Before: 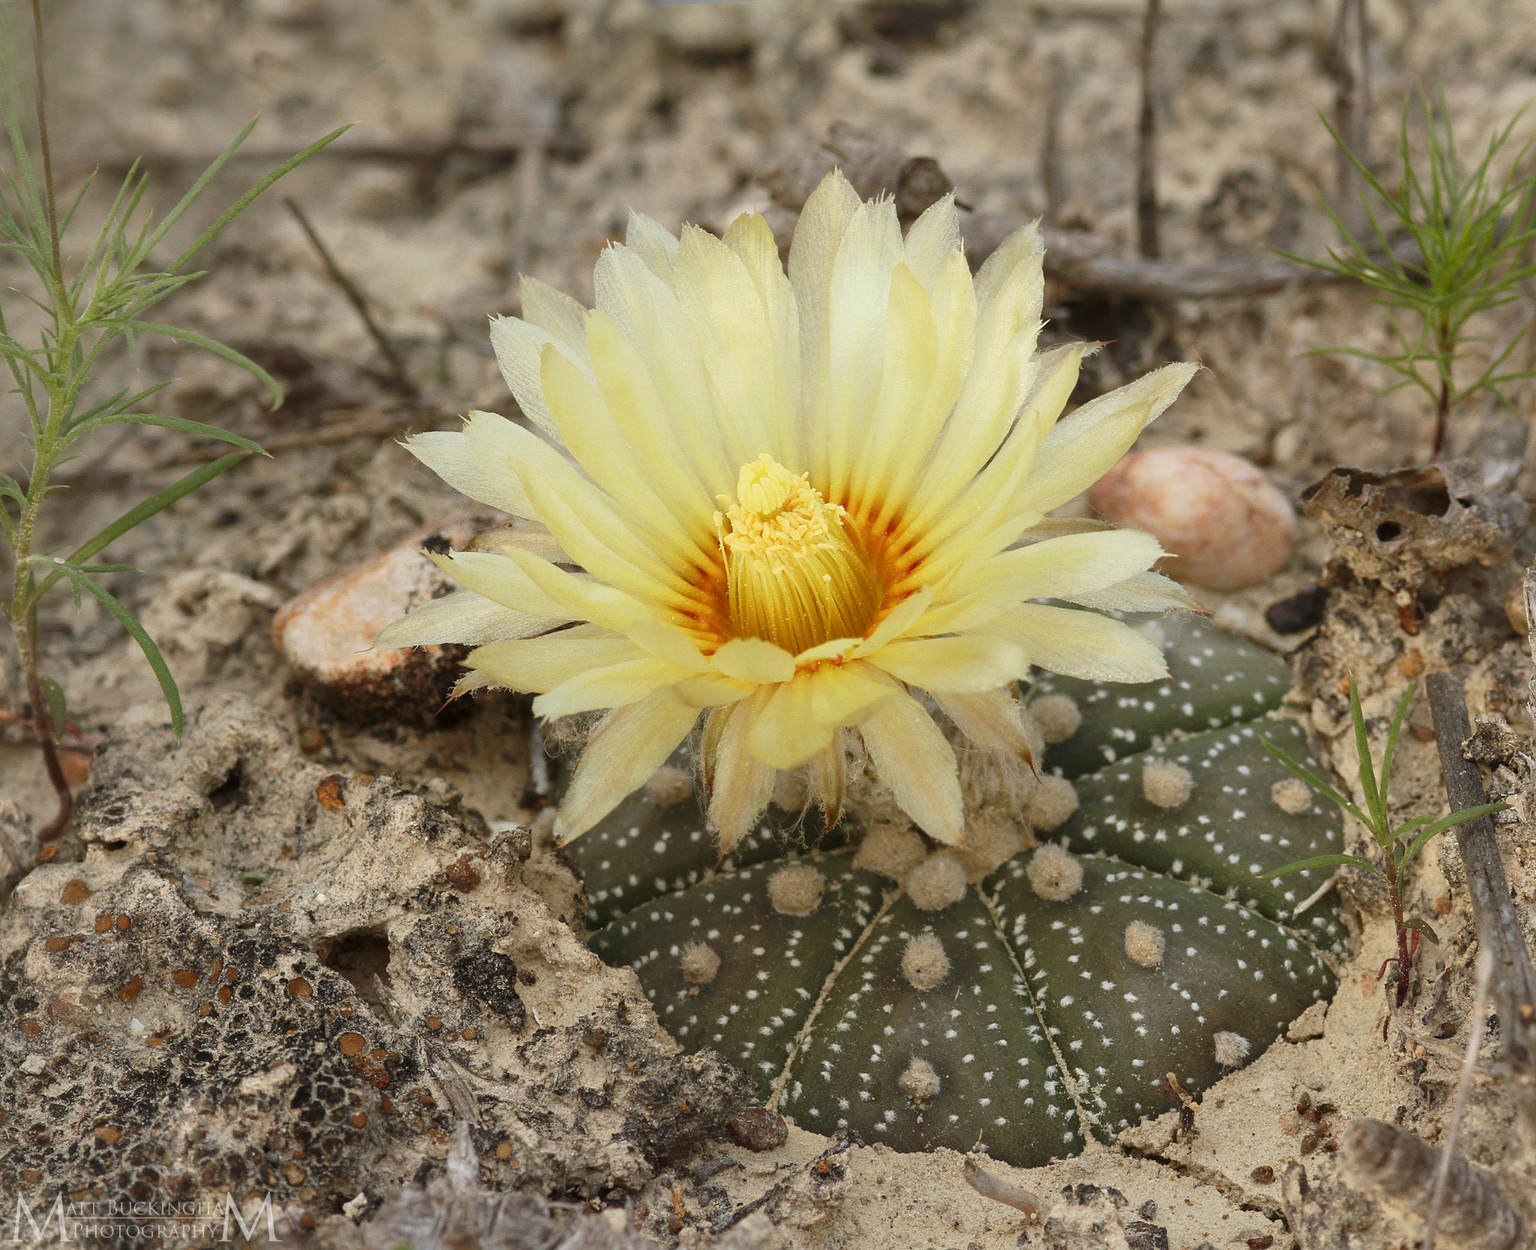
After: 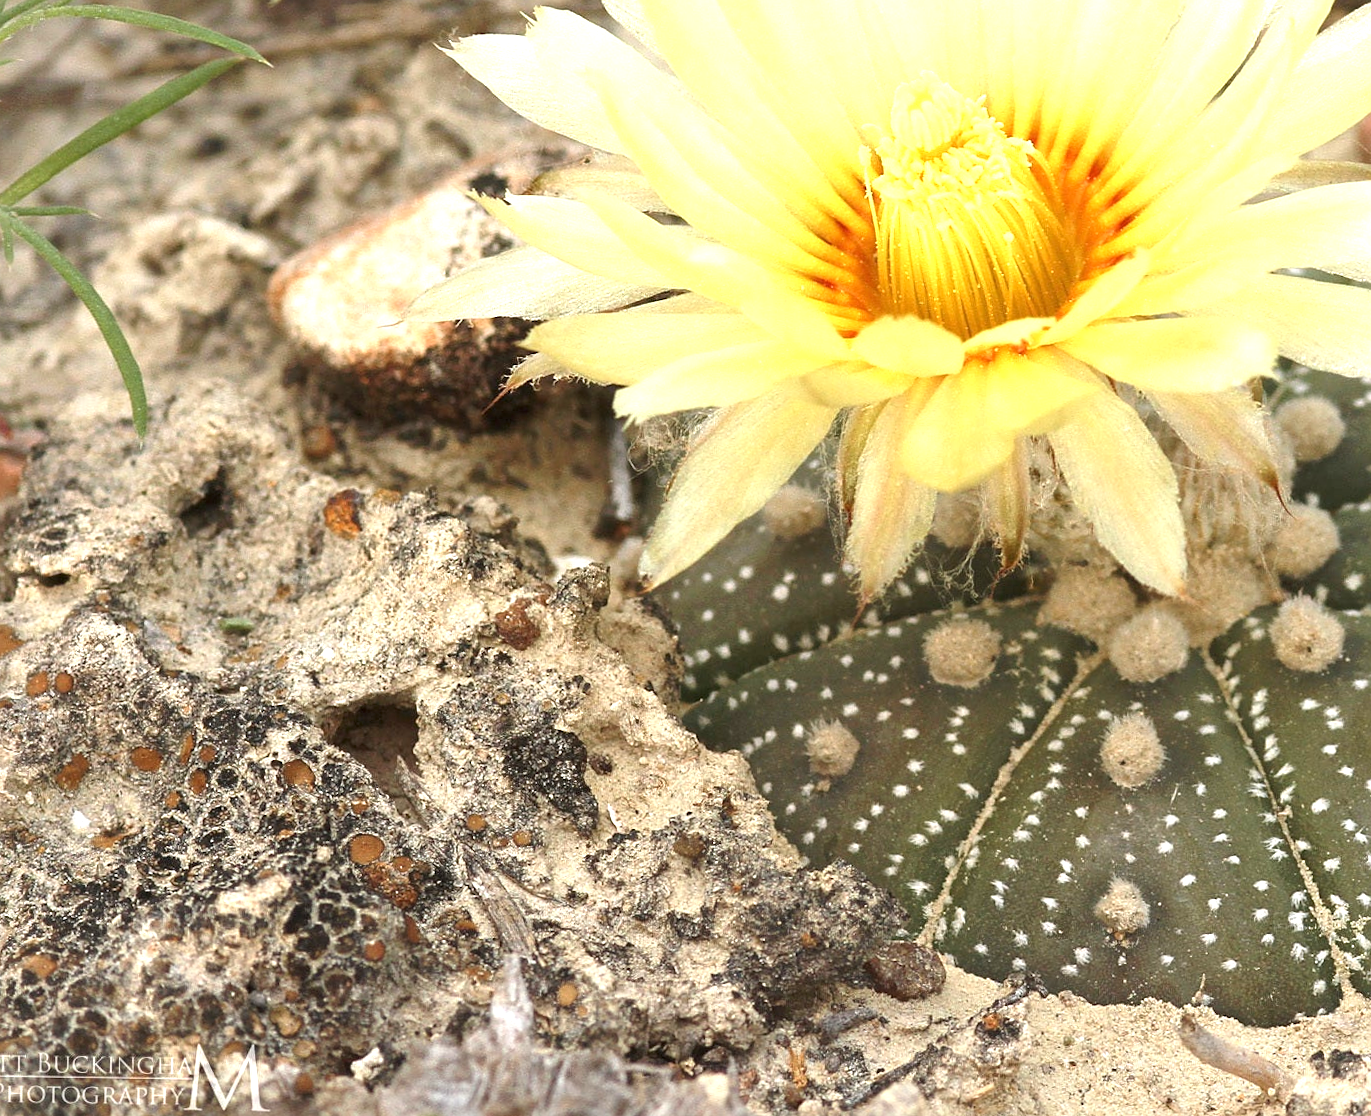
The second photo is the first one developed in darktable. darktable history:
crop and rotate: angle -0.82°, left 3.85%, top 31.828%, right 27.992%
sharpen: amount 0.2
exposure: black level correction 0, exposure 1.1 EV, compensate exposure bias true, compensate highlight preservation false
